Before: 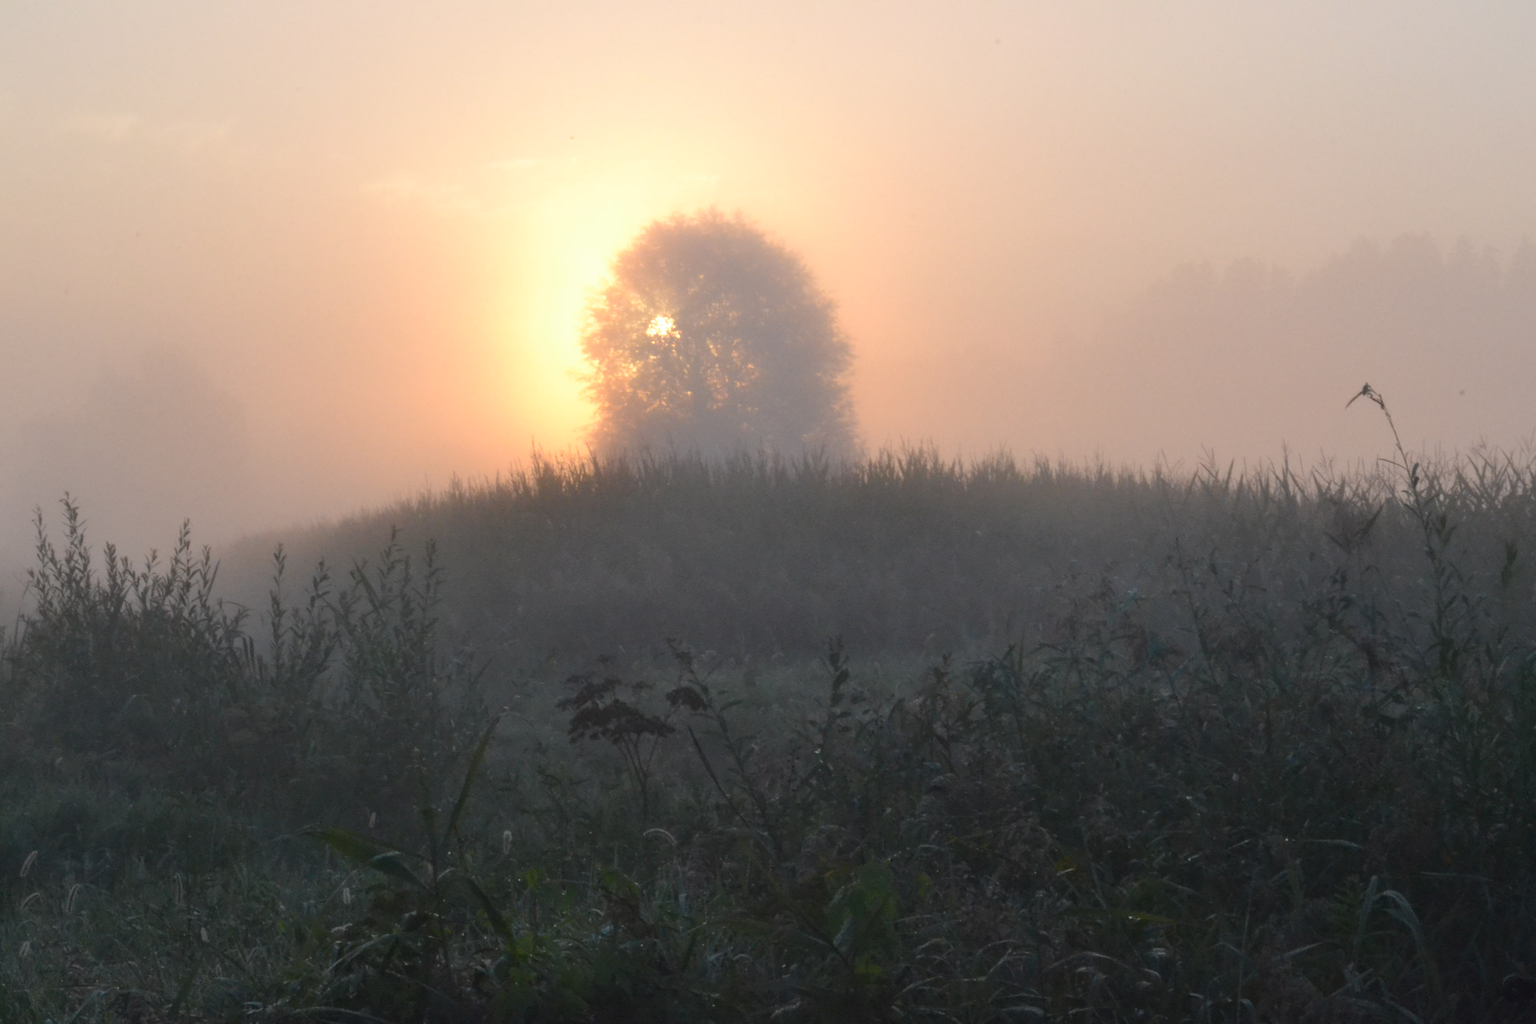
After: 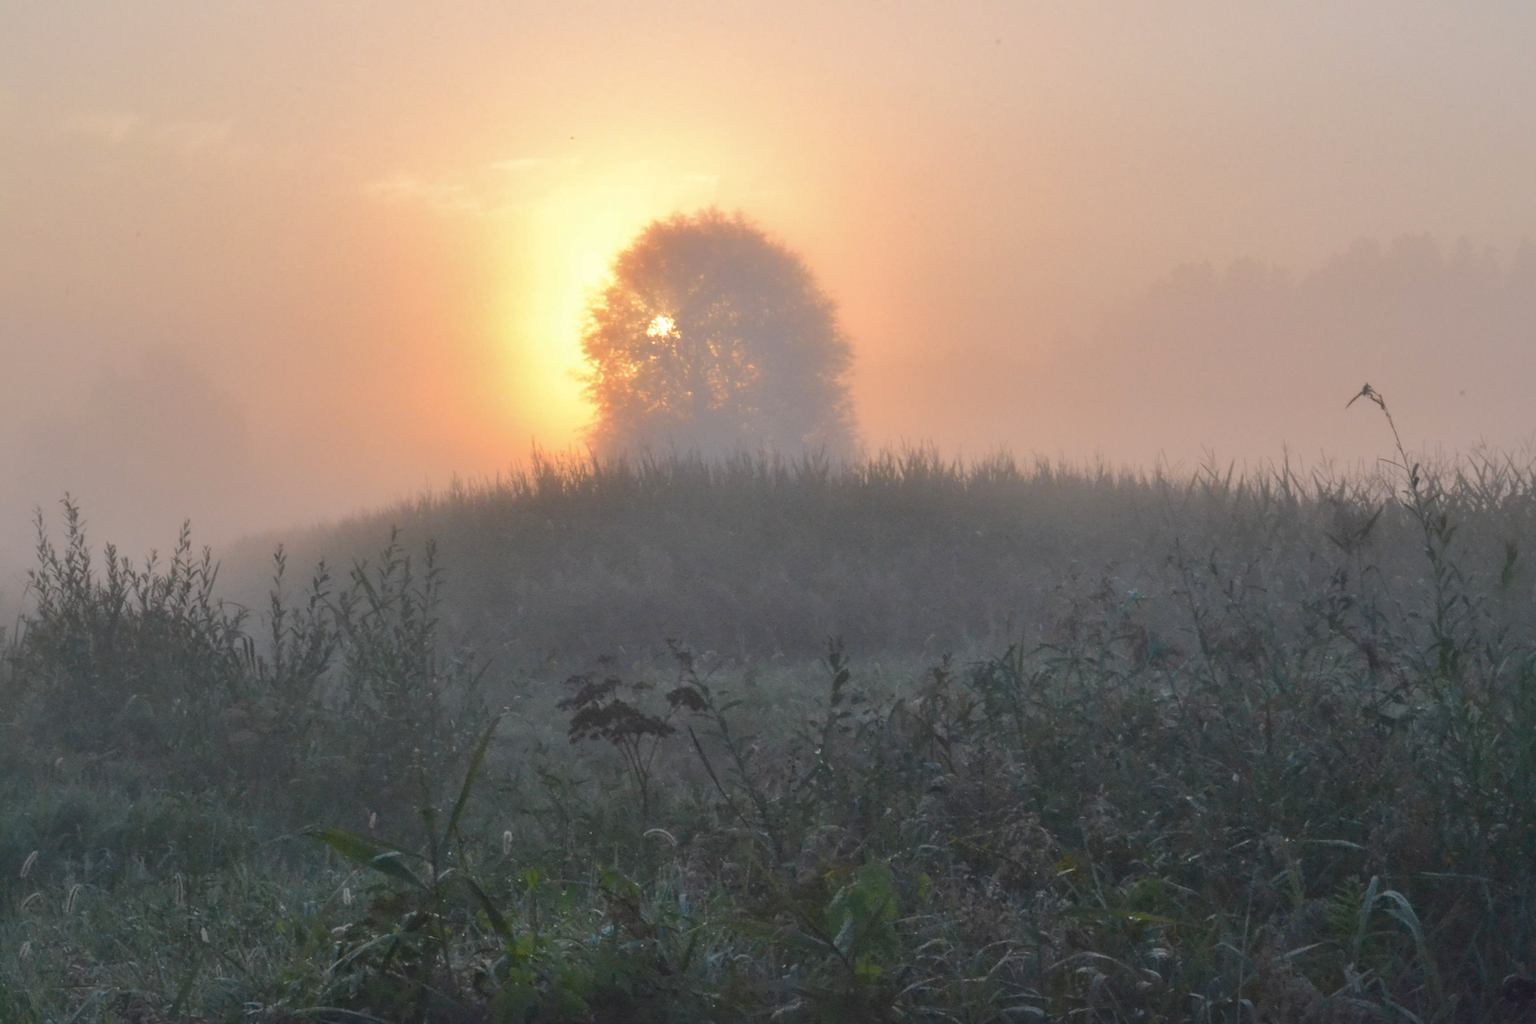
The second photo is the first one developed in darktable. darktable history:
color balance rgb: highlights gain › chroma 0.196%, highlights gain › hue 332.02°, perceptual saturation grading › global saturation 0.226%, perceptual brilliance grading › mid-tones 9.303%, perceptual brilliance grading › shadows 14.291%
shadows and highlights: on, module defaults
